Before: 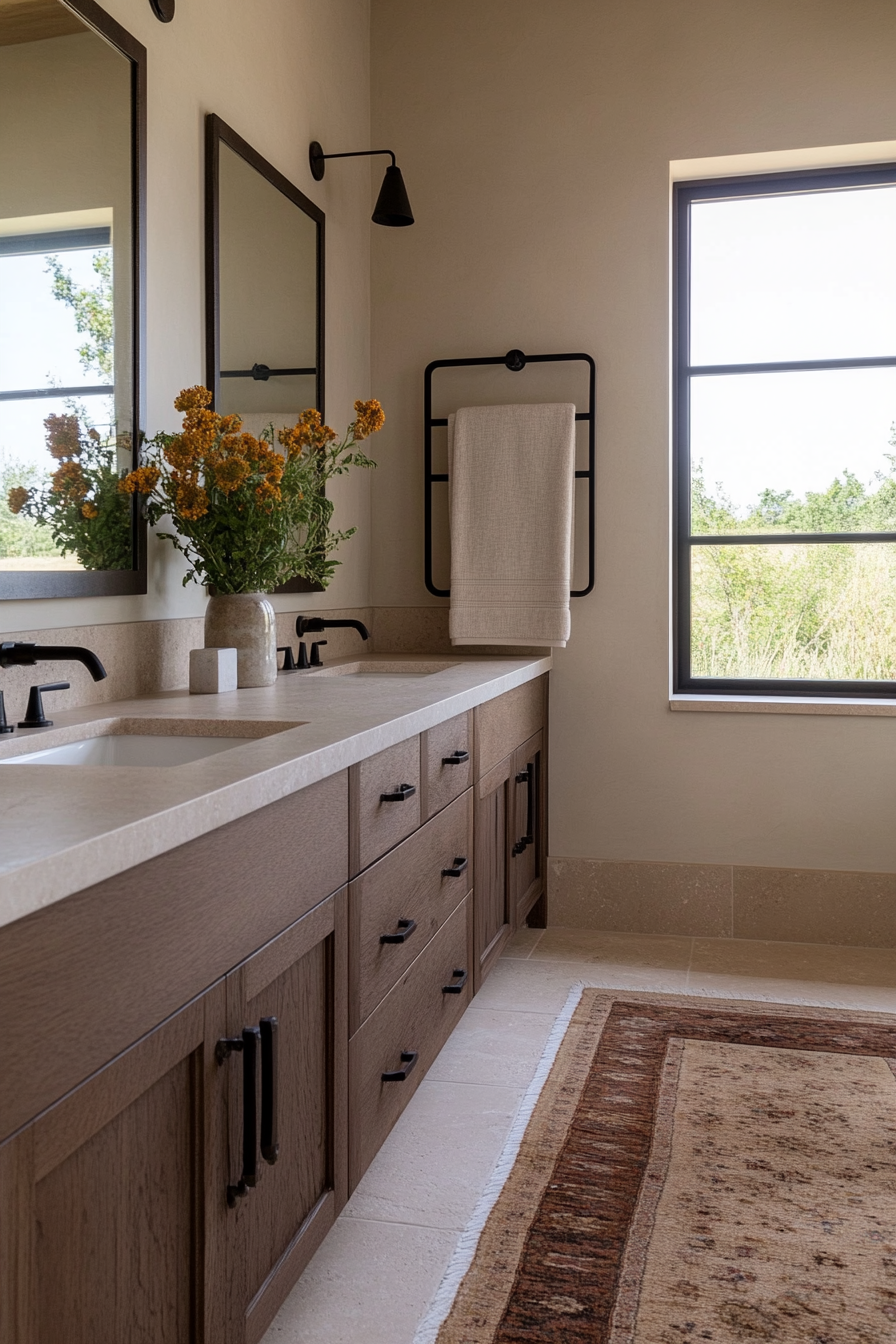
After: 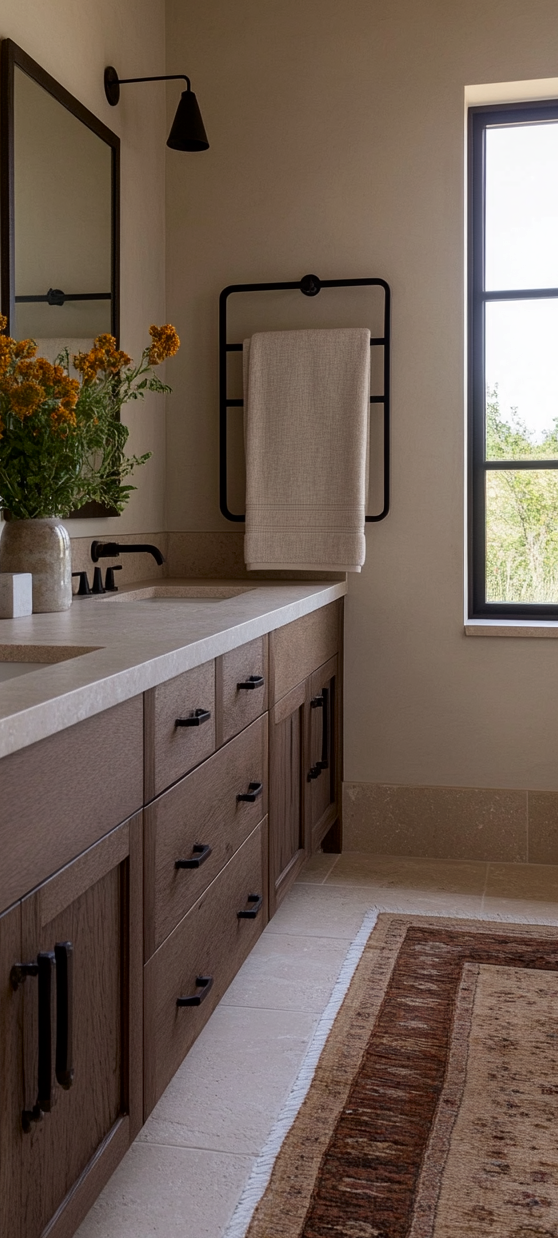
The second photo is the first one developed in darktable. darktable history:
crop and rotate: left 22.918%, top 5.629%, right 14.711%, bottom 2.247%
contrast brightness saturation: brightness -0.09
